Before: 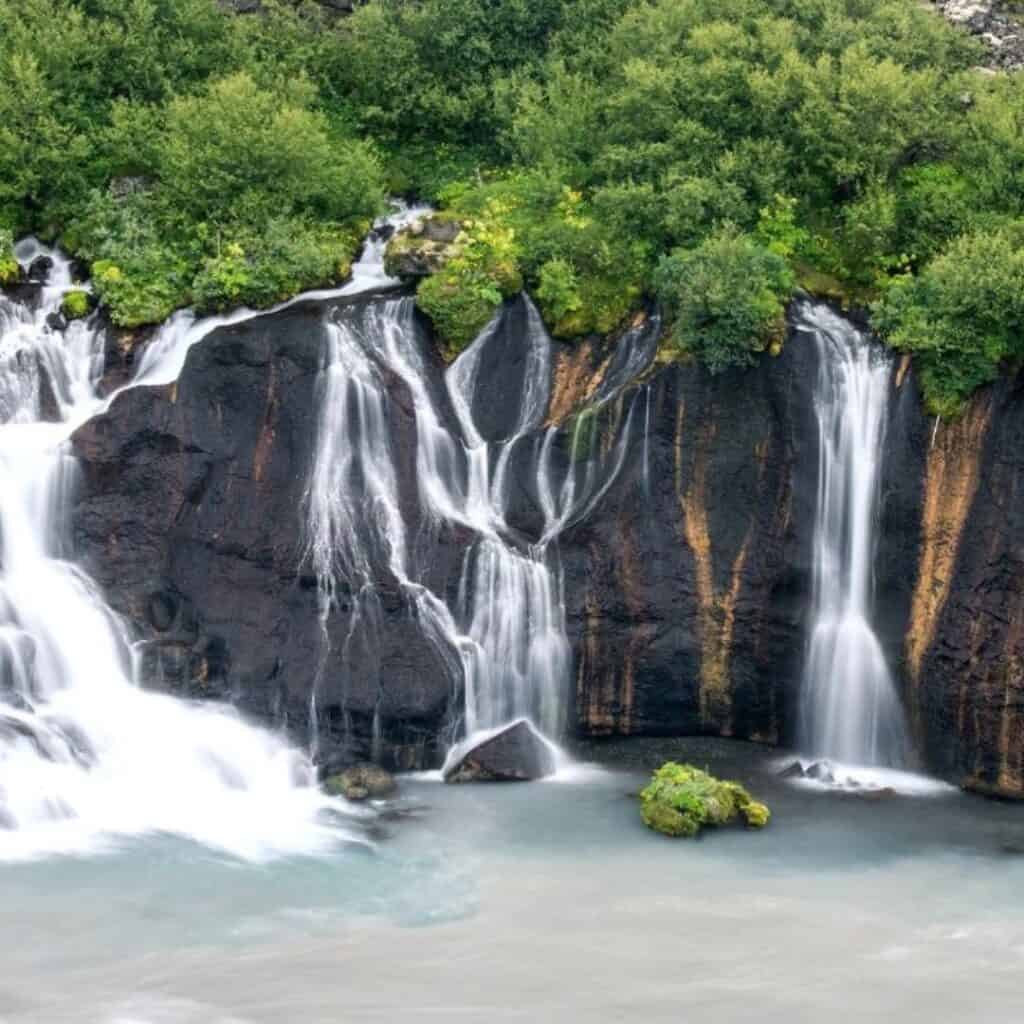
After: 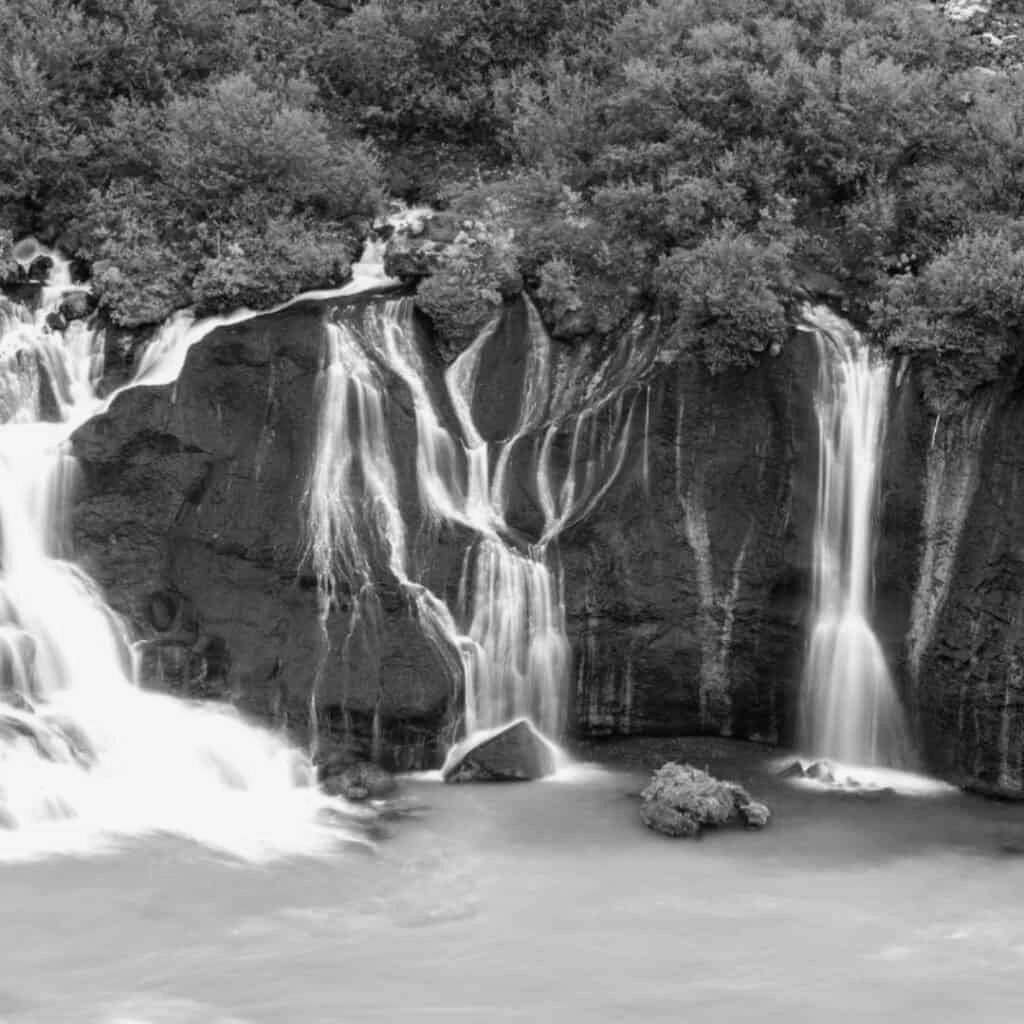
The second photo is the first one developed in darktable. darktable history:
color balance rgb: perceptual saturation grading › global saturation 34.05%, global vibrance 5.56%
color calibration: output gray [0.21, 0.42, 0.37, 0], gray › normalize channels true, illuminant same as pipeline (D50), adaptation XYZ, x 0.346, y 0.359, gamut compression 0
